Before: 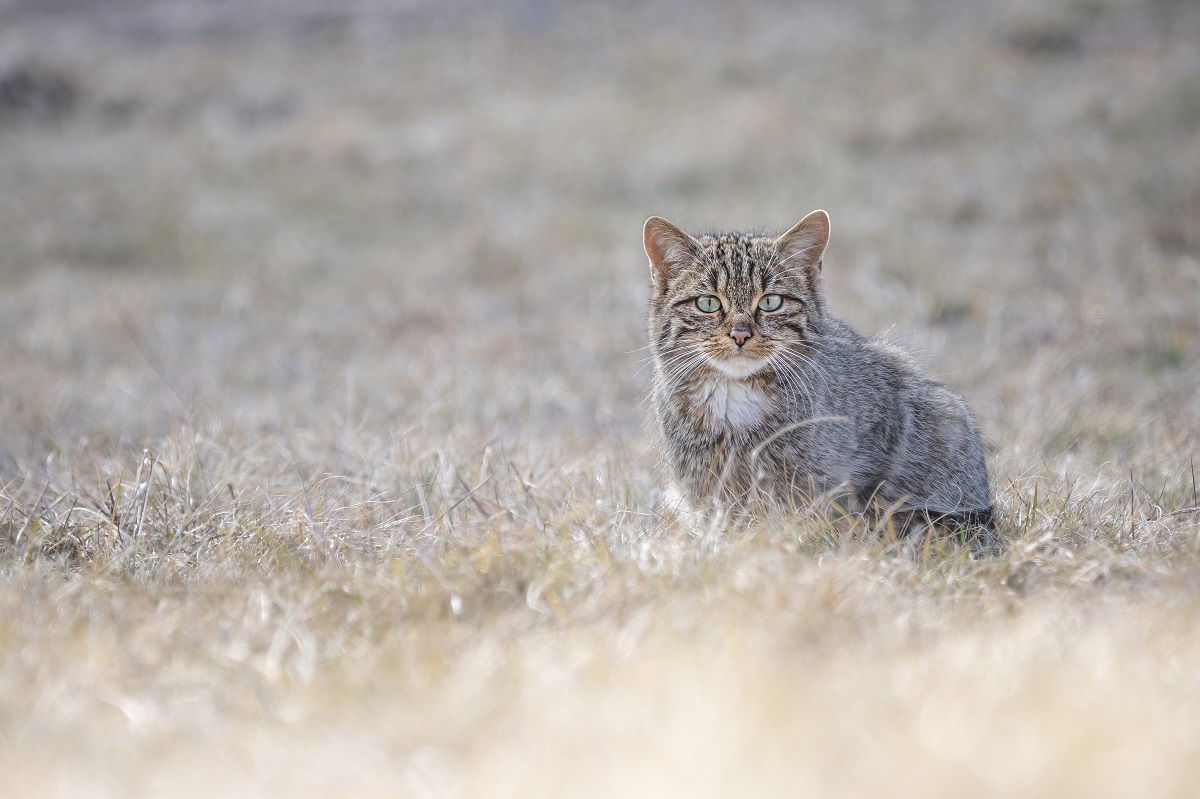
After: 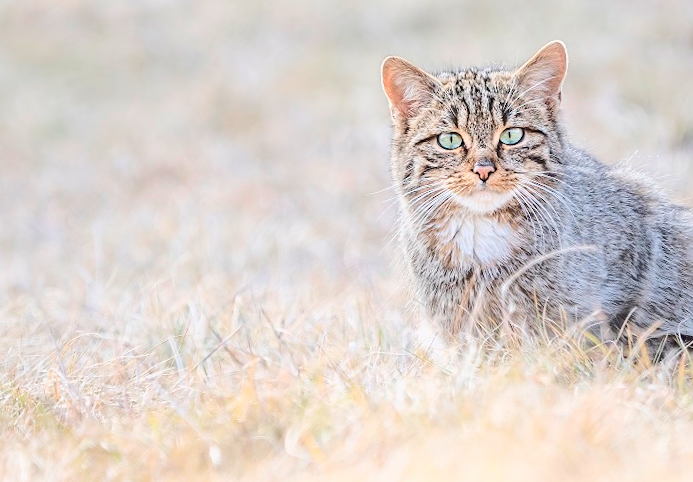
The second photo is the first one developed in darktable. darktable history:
rotate and perspective: rotation -3.18°, automatic cropping off
base curve: curves: ch0 [(0, 0) (0.025, 0.046) (0.112, 0.277) (0.467, 0.74) (0.814, 0.929) (1, 0.942)]
exposure: compensate highlight preservation false
crop and rotate: left 22.13%, top 22.054%, right 22.026%, bottom 22.102%
sharpen: amount 0.2
